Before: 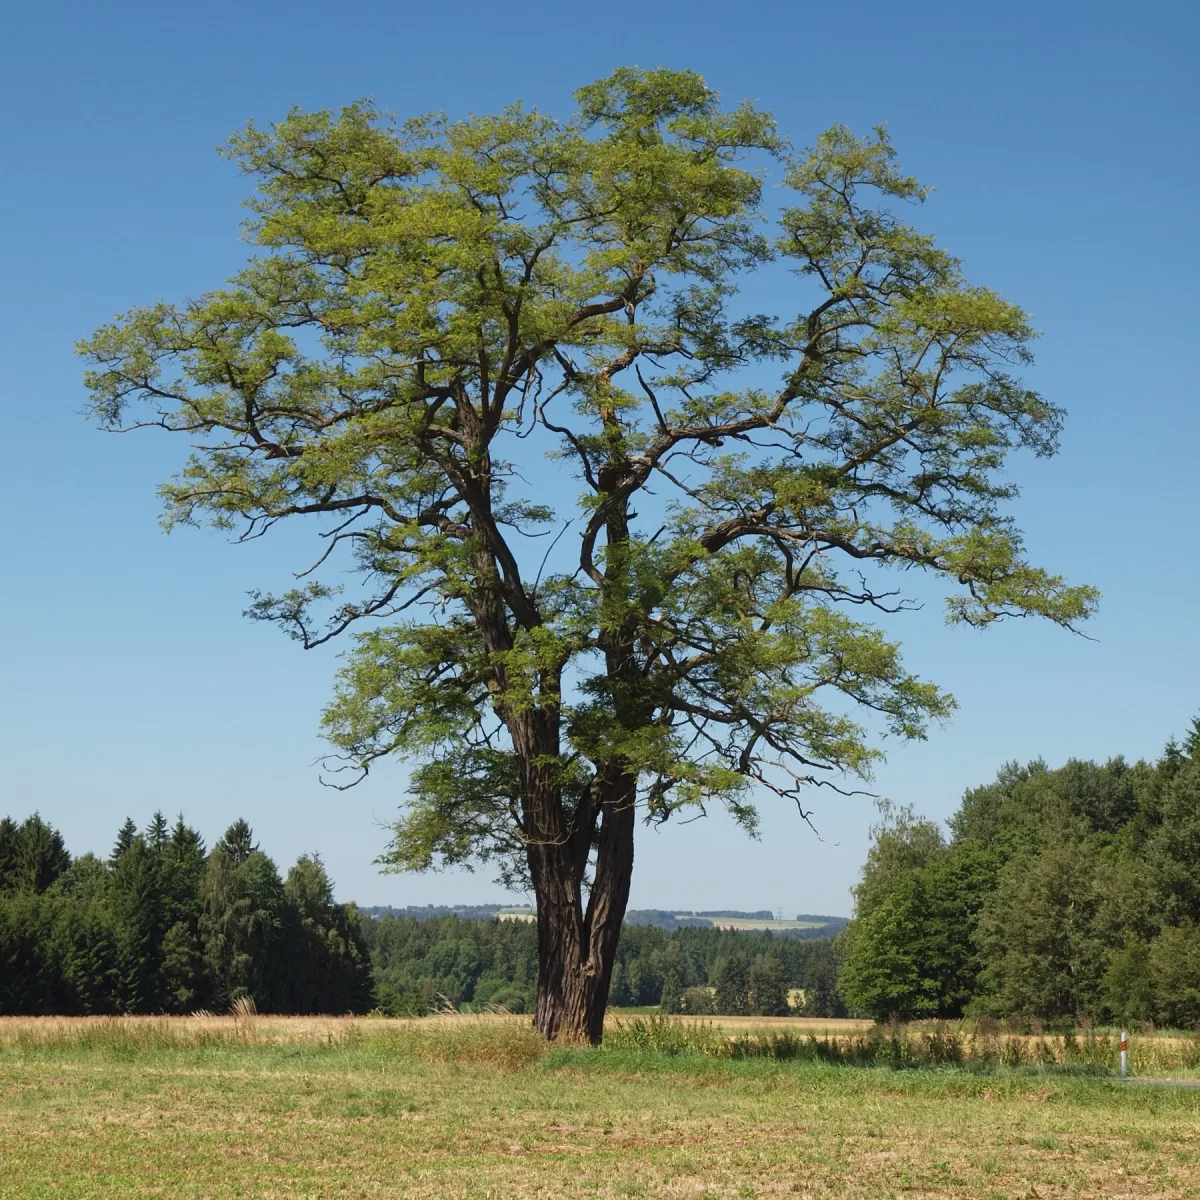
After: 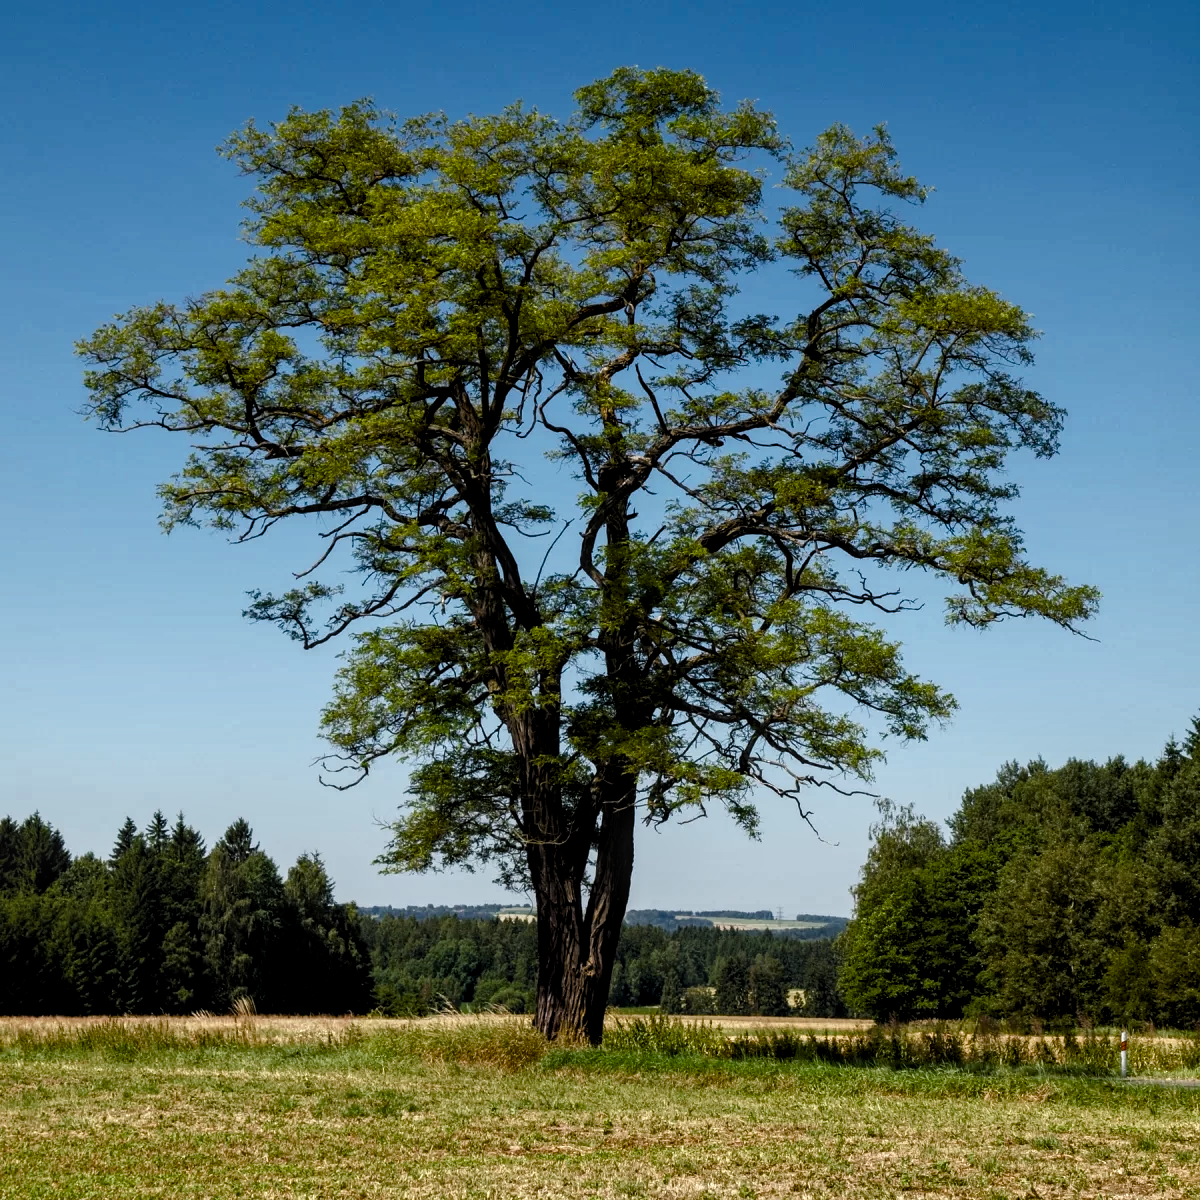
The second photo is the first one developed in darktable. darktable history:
levels: levels [0.101, 0.578, 0.953]
local contrast: detail 130%
color balance rgb: power › luminance 3.167%, power › hue 231.89°, highlights gain › luminance 9.879%, linear chroma grading › global chroma 14.358%, perceptual saturation grading › global saturation 24.648%, perceptual saturation grading › highlights -50.923%, perceptual saturation grading › mid-tones 19.637%, perceptual saturation grading › shadows 60.728%
